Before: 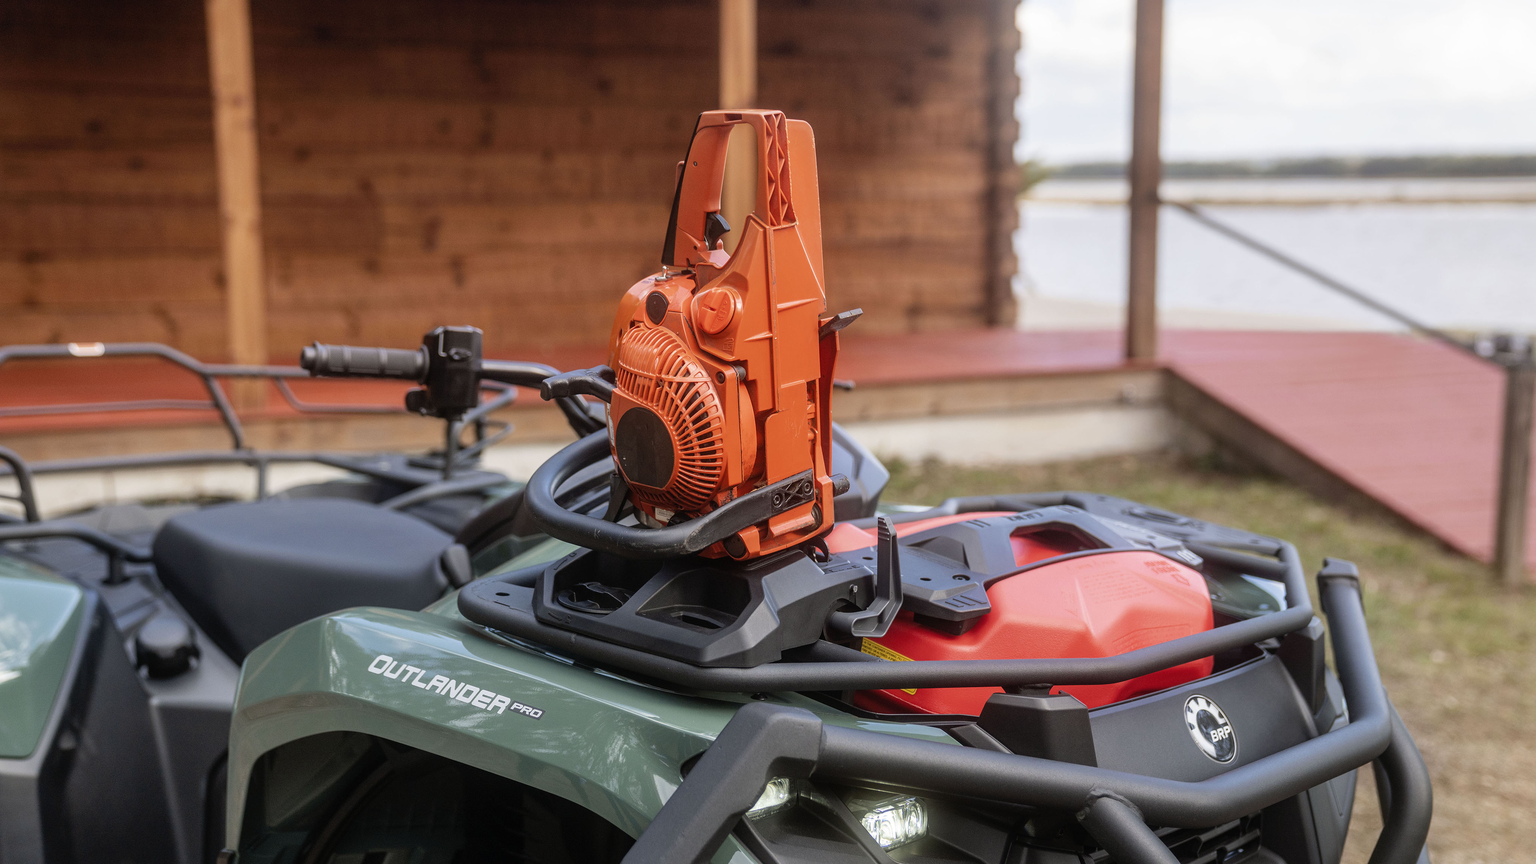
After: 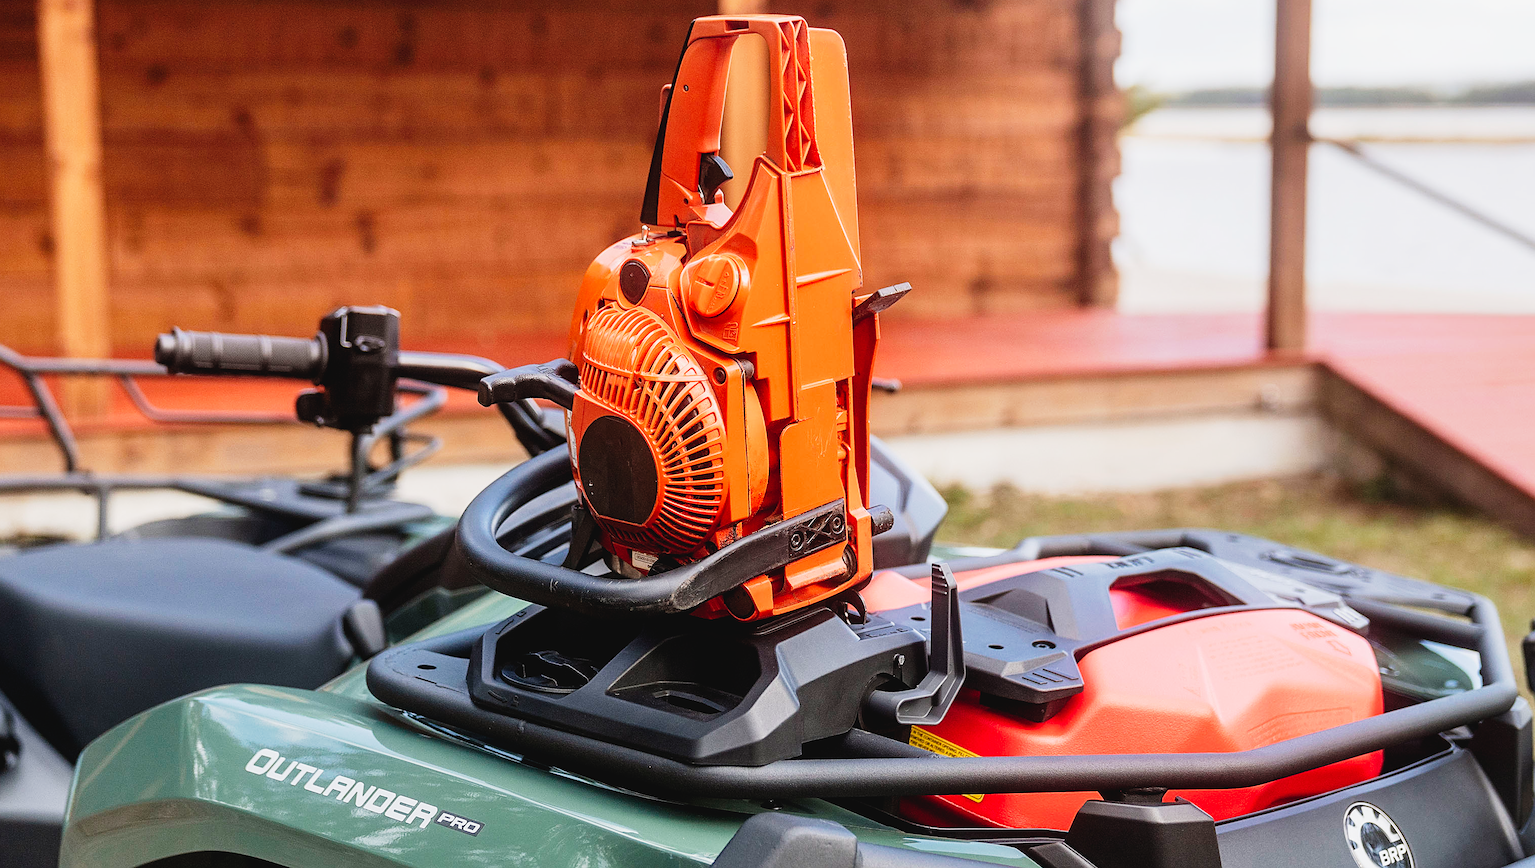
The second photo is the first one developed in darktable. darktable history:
sharpen: on, module defaults
crop and rotate: left 12.089%, top 11.44%, right 13.588%, bottom 13.786%
tone curve: curves: ch0 [(0, 0.036) (0.037, 0.042) (0.167, 0.143) (0.433, 0.502) (0.531, 0.637) (0.696, 0.825) (0.856, 0.92) (1, 0.98)]; ch1 [(0, 0) (0.424, 0.383) (0.482, 0.459) (0.501, 0.5) (0.522, 0.526) (0.559, 0.563) (0.604, 0.646) (0.715, 0.729) (1, 1)]; ch2 [(0, 0) (0.369, 0.388) (0.45, 0.48) (0.499, 0.502) (0.504, 0.504) (0.512, 0.526) (0.581, 0.595) (0.708, 0.786) (1, 1)], preserve colors none
